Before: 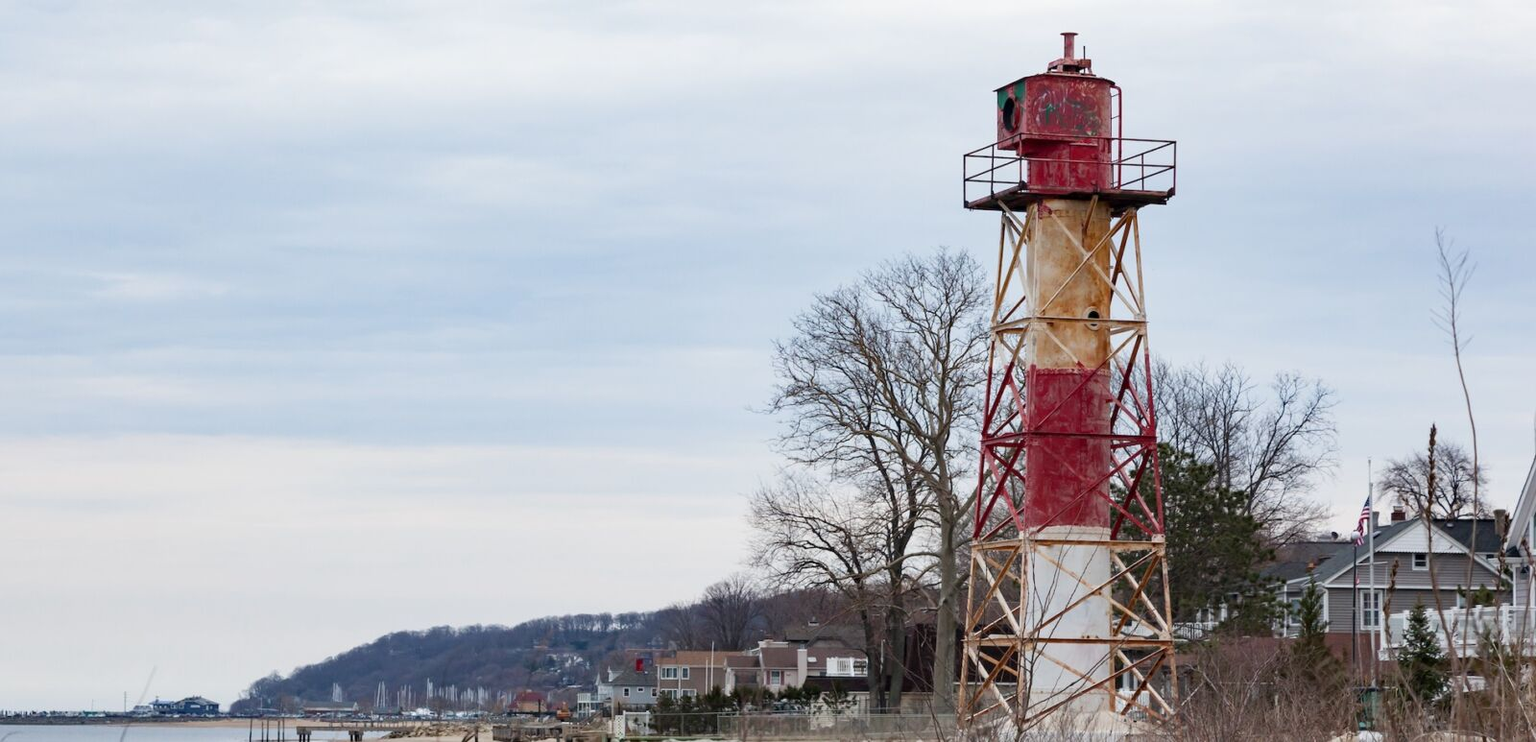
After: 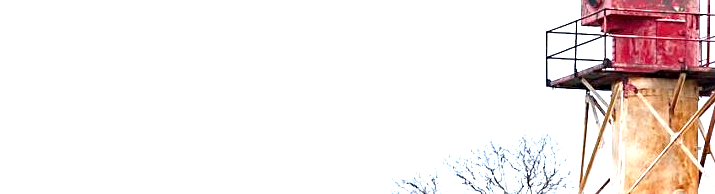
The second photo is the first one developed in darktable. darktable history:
sharpen: on, module defaults
crop: left 28.64%, top 16.832%, right 26.637%, bottom 58.055%
exposure: exposure 1.5 EV, compensate highlight preservation false
